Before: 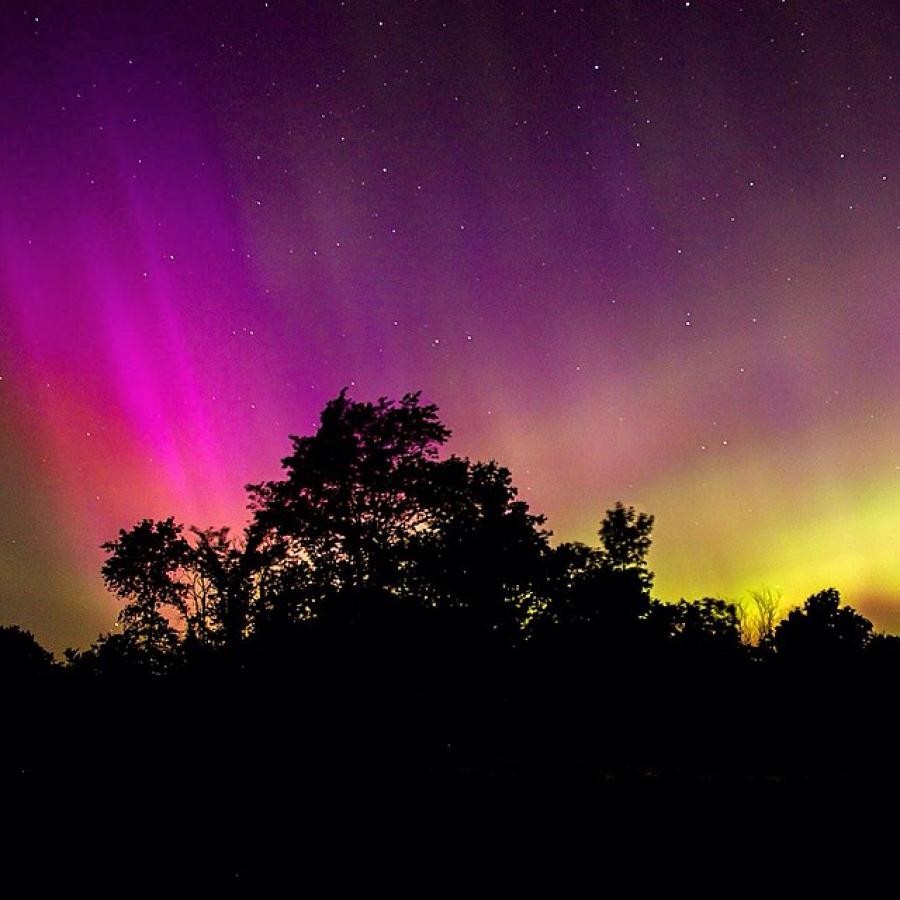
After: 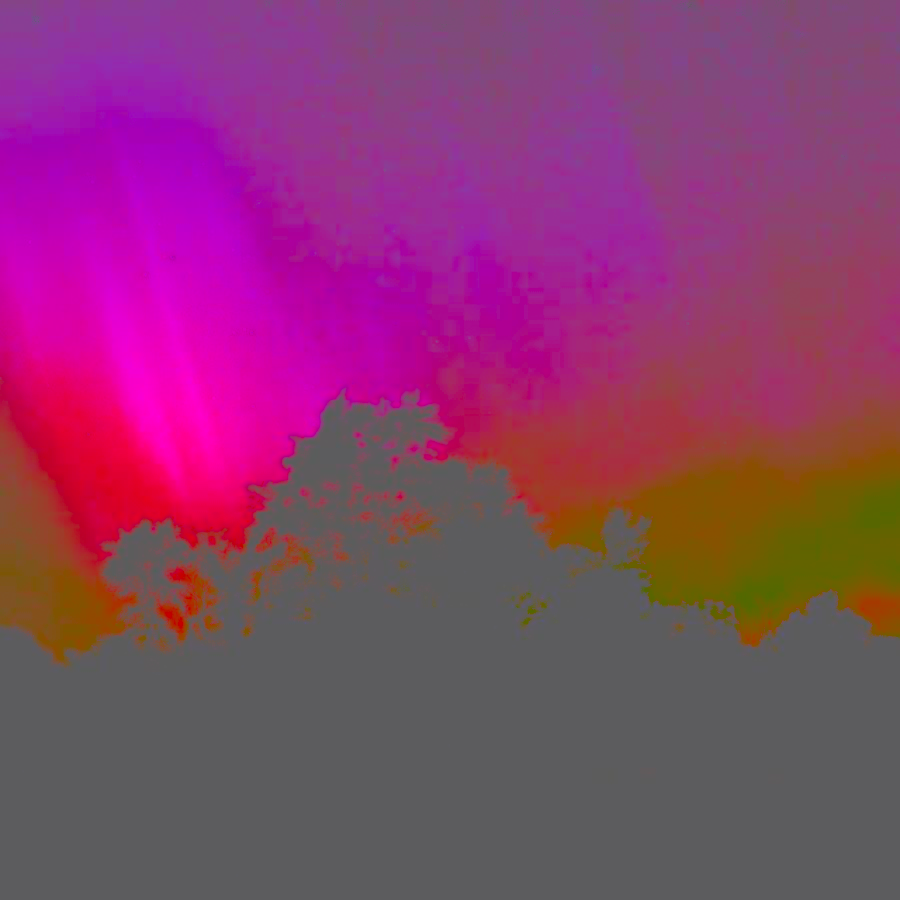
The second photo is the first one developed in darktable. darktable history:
contrast brightness saturation: contrast -0.988, brightness -0.166, saturation 0.748
